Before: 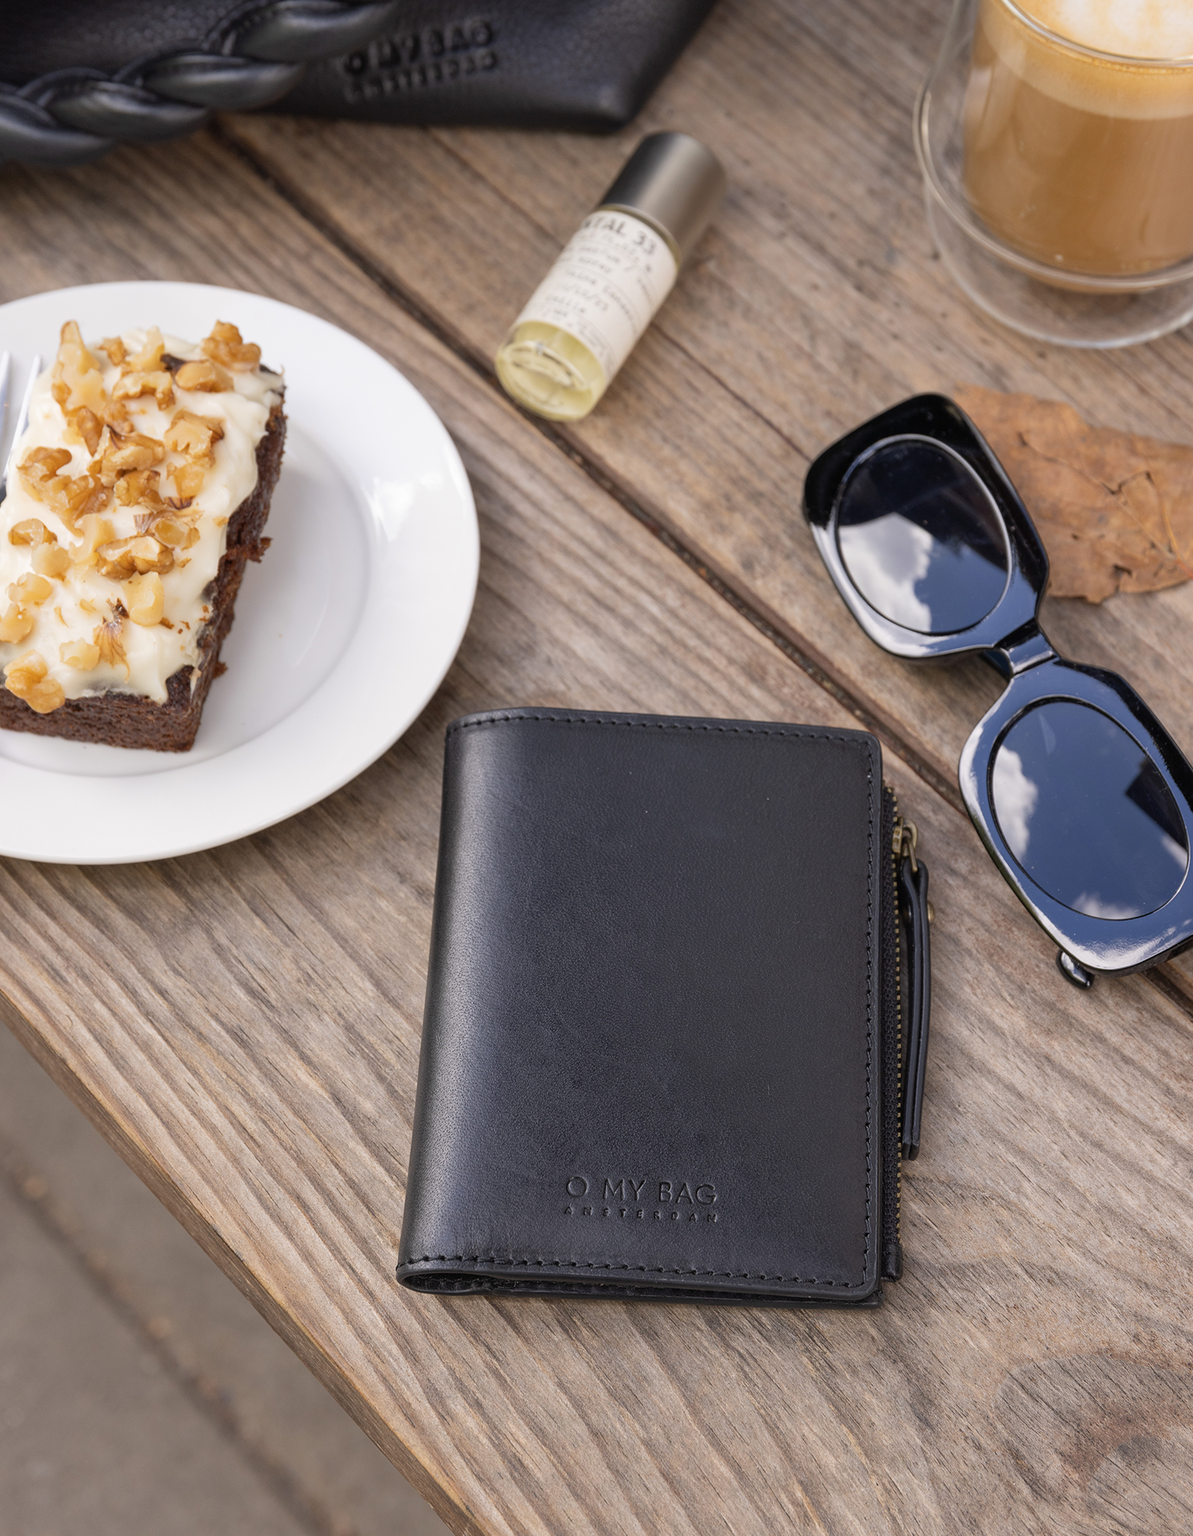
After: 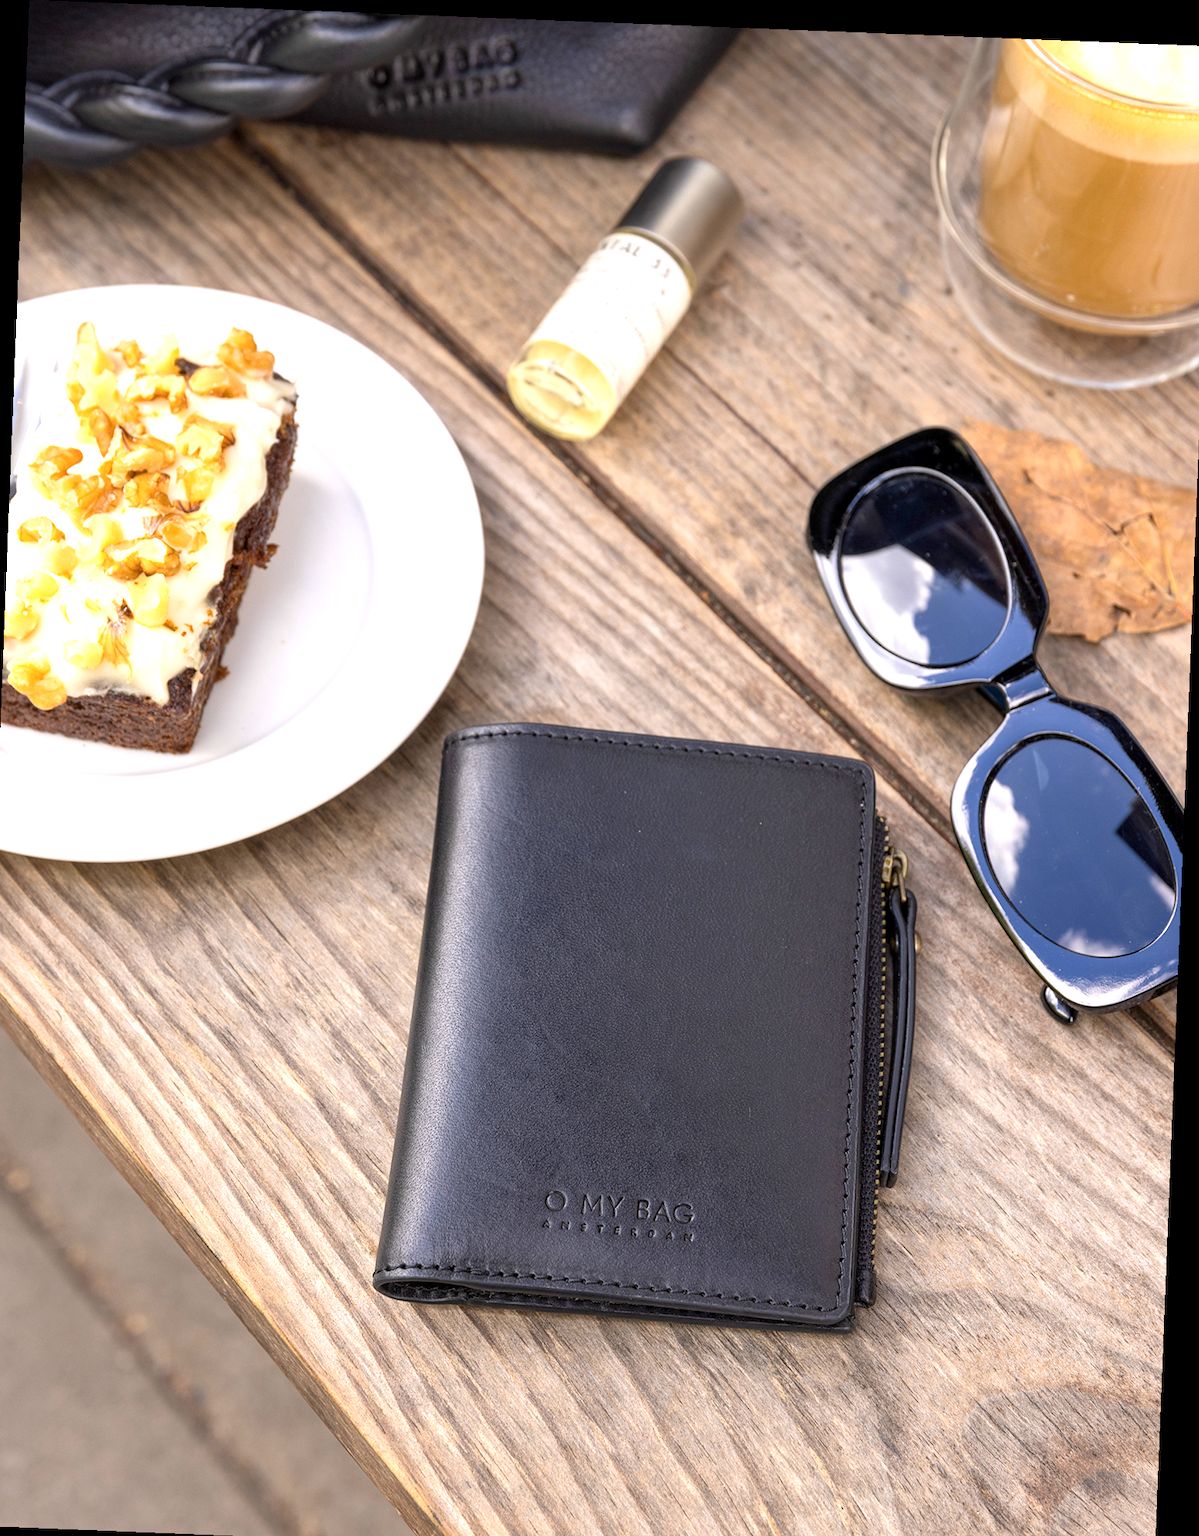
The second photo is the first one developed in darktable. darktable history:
color zones: curves: ch0 [(0, 0.558) (0.143, 0.559) (0.286, 0.529) (0.429, 0.505) (0.571, 0.5) (0.714, 0.5) (0.857, 0.5) (1, 0.558)]; ch1 [(0, 0.469) (0.01, 0.469) (0.12, 0.446) (0.248, 0.469) (0.5, 0.5) (0.748, 0.5) (0.99, 0.469) (1, 0.469)]
local contrast: highlights 100%, shadows 100%, detail 120%, midtone range 0.2
color balance rgb: perceptual saturation grading › global saturation 20%, global vibrance 20%
rotate and perspective: rotation 2.27°, automatic cropping off
crop and rotate: left 2.536%, right 1.107%, bottom 2.246%
exposure: black level correction 0.001, exposure 0.675 EV, compensate highlight preservation false
